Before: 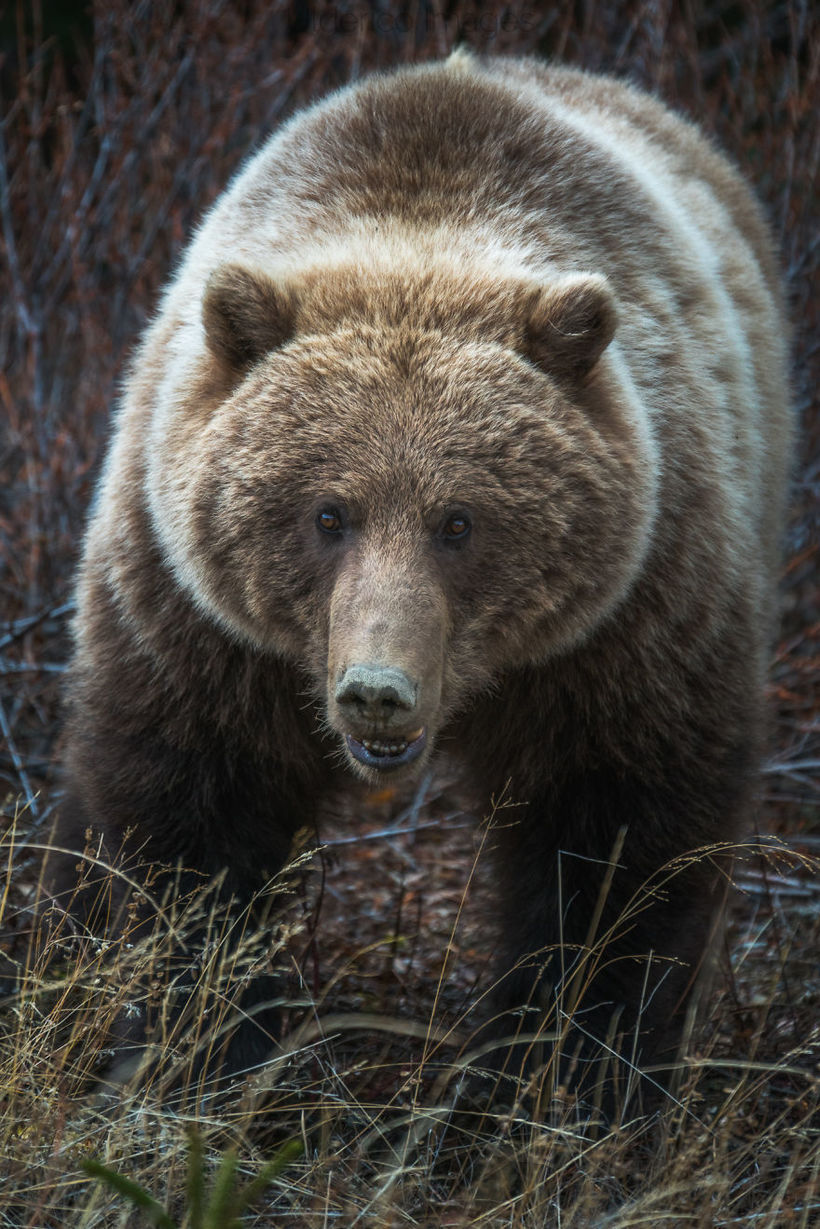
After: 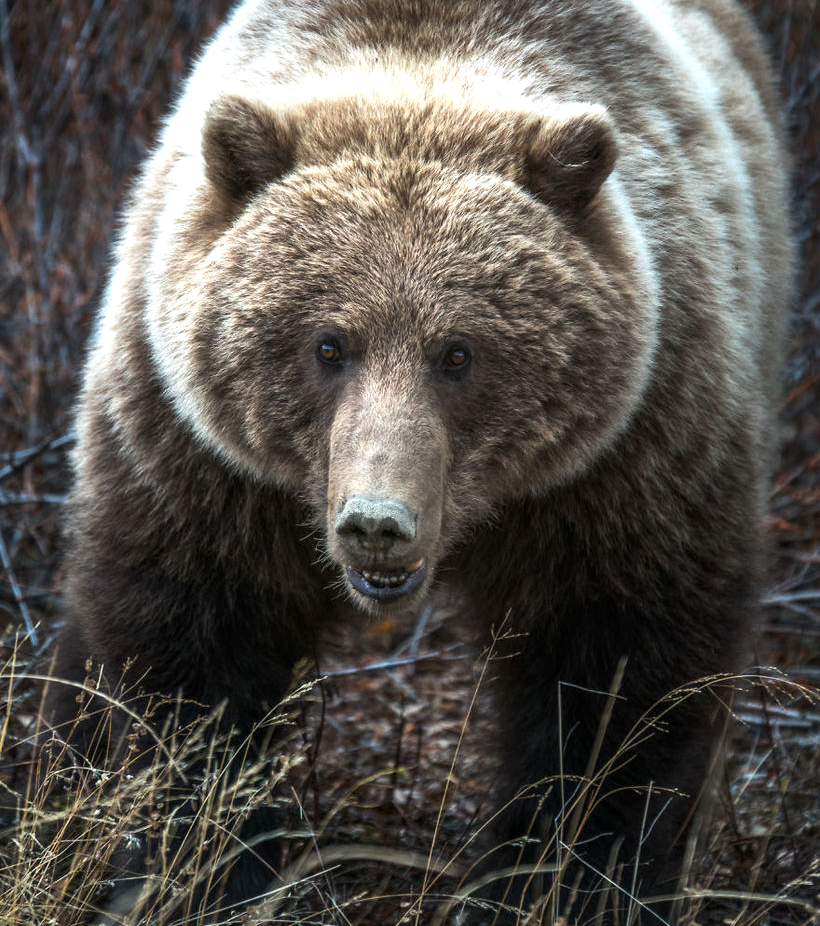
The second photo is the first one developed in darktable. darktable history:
levels: levels [0, 0.43, 0.859]
contrast brightness saturation: contrast 0.108, saturation -0.173
local contrast: mode bilateral grid, contrast 20, coarseness 50, detail 120%, midtone range 0.2
crop: top 13.812%, bottom 10.771%
